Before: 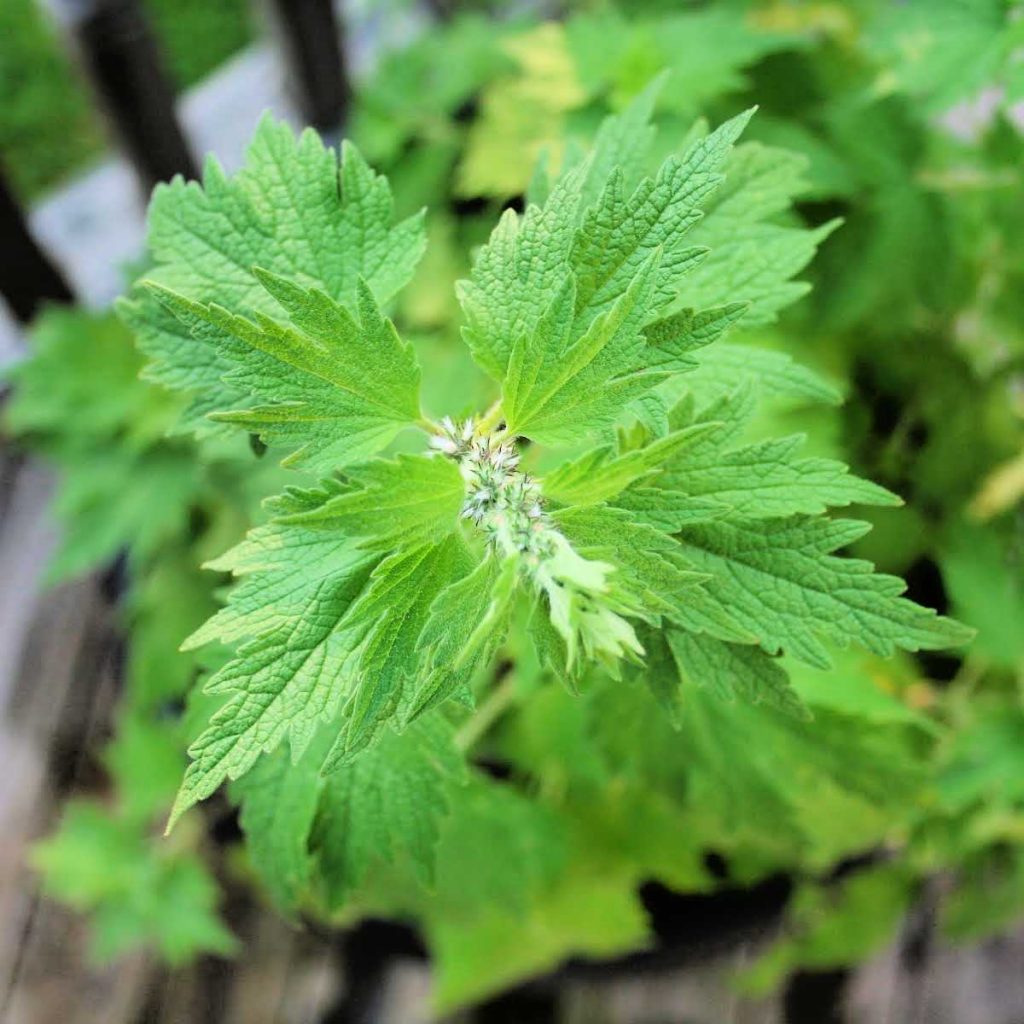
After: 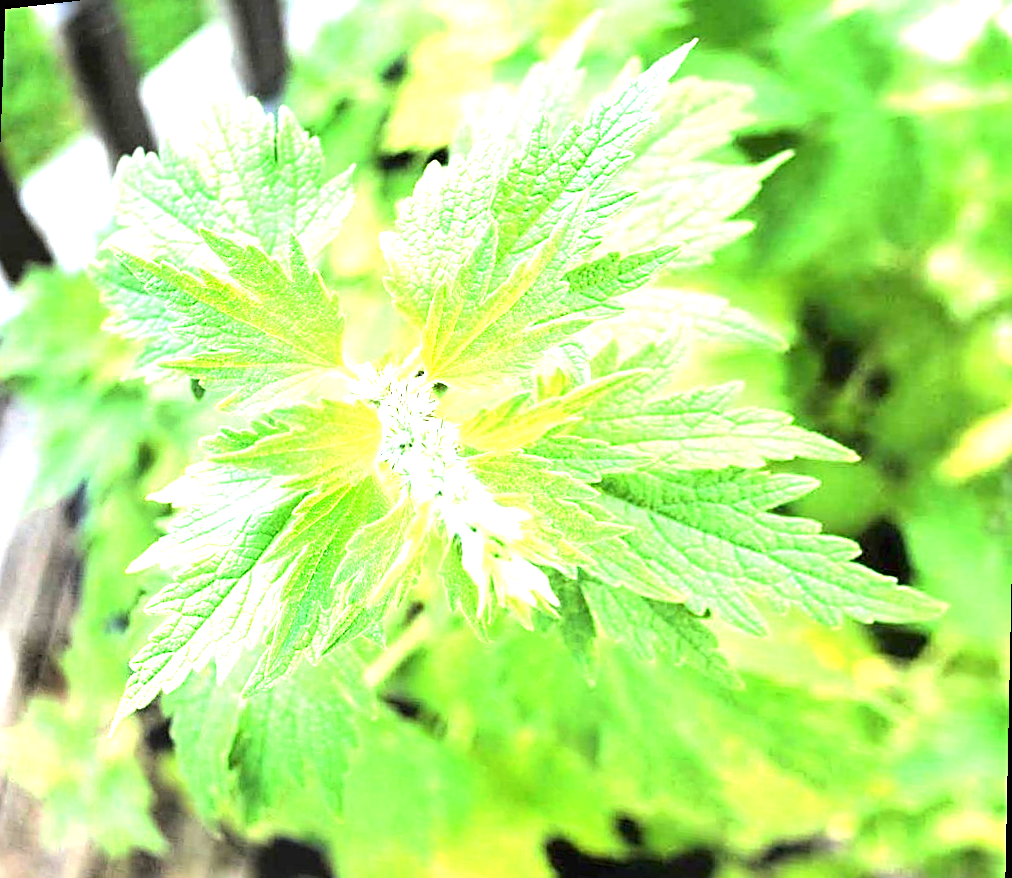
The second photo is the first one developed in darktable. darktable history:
rotate and perspective: rotation 1.69°, lens shift (vertical) -0.023, lens shift (horizontal) -0.291, crop left 0.025, crop right 0.988, crop top 0.092, crop bottom 0.842
exposure: black level correction 0, exposure 2.088 EV, compensate exposure bias true, compensate highlight preservation false
sharpen: on, module defaults
